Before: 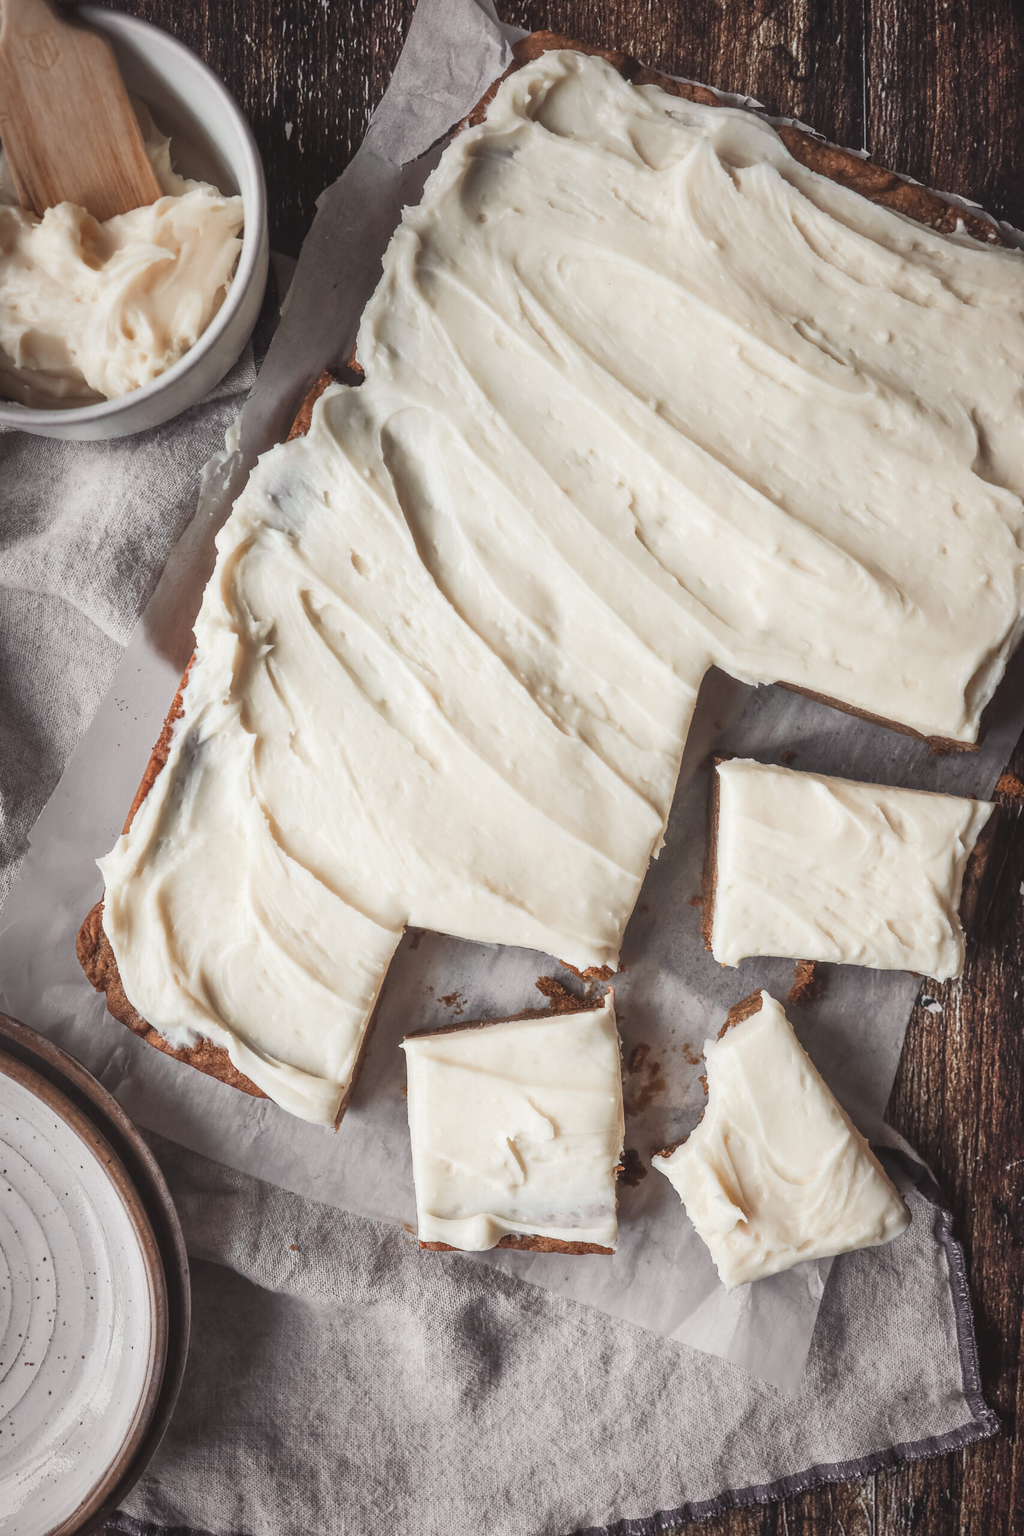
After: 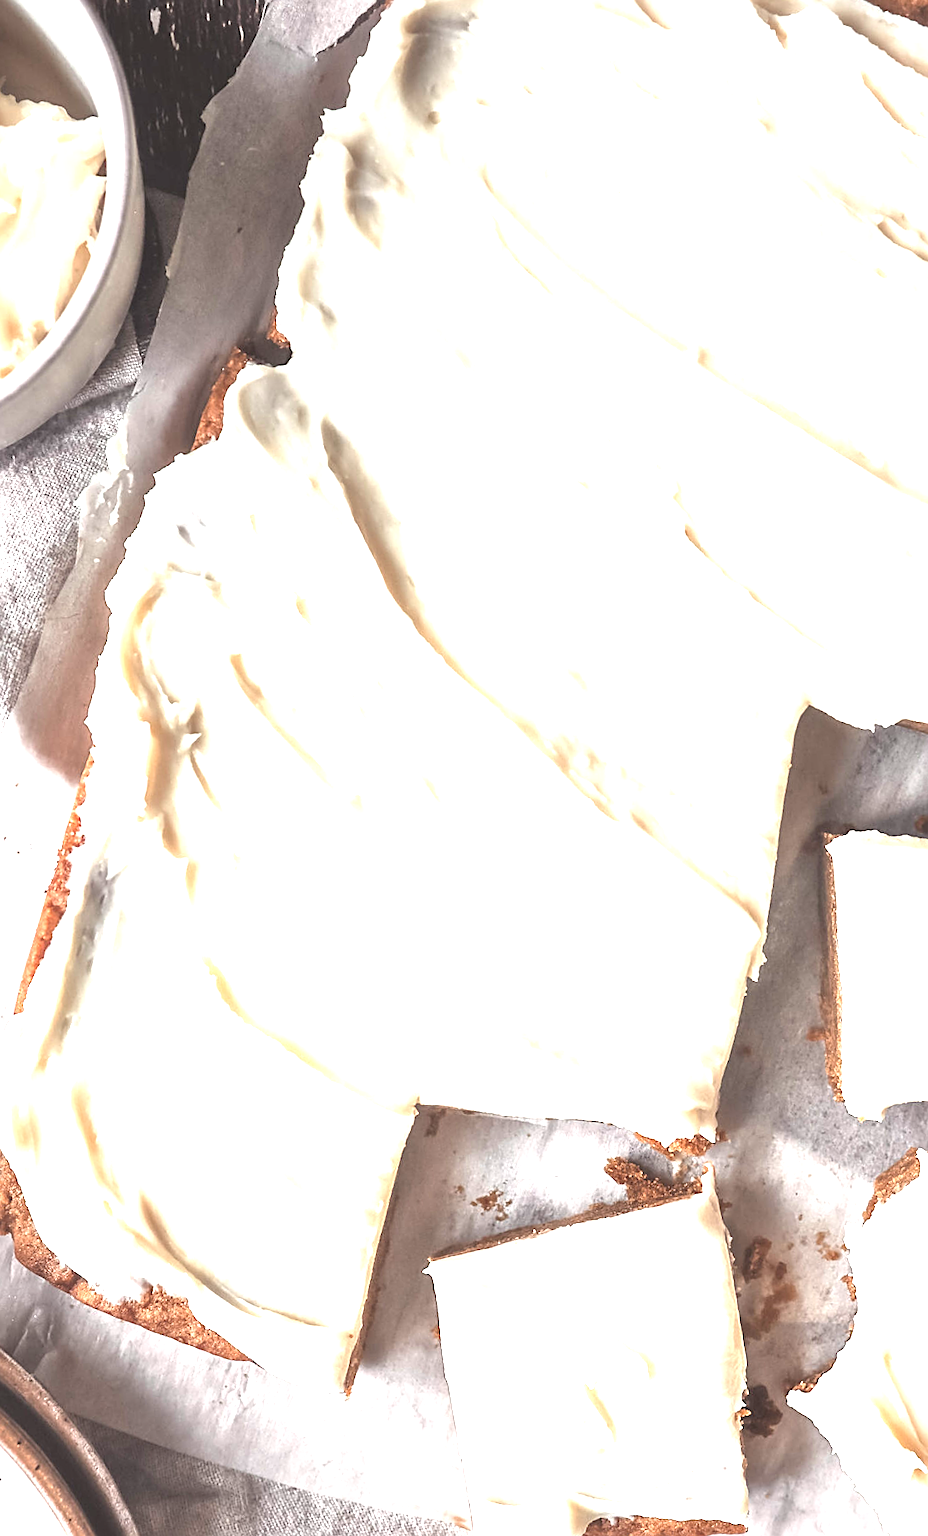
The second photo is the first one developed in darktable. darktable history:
crop: left 16.202%, top 11.208%, right 26.045%, bottom 20.557%
sharpen: on, module defaults
exposure: black level correction 0, exposure 1.625 EV, compensate exposure bias true, compensate highlight preservation false
color balance: contrast -0.5%
rotate and perspective: rotation -5.2°, automatic cropping off
